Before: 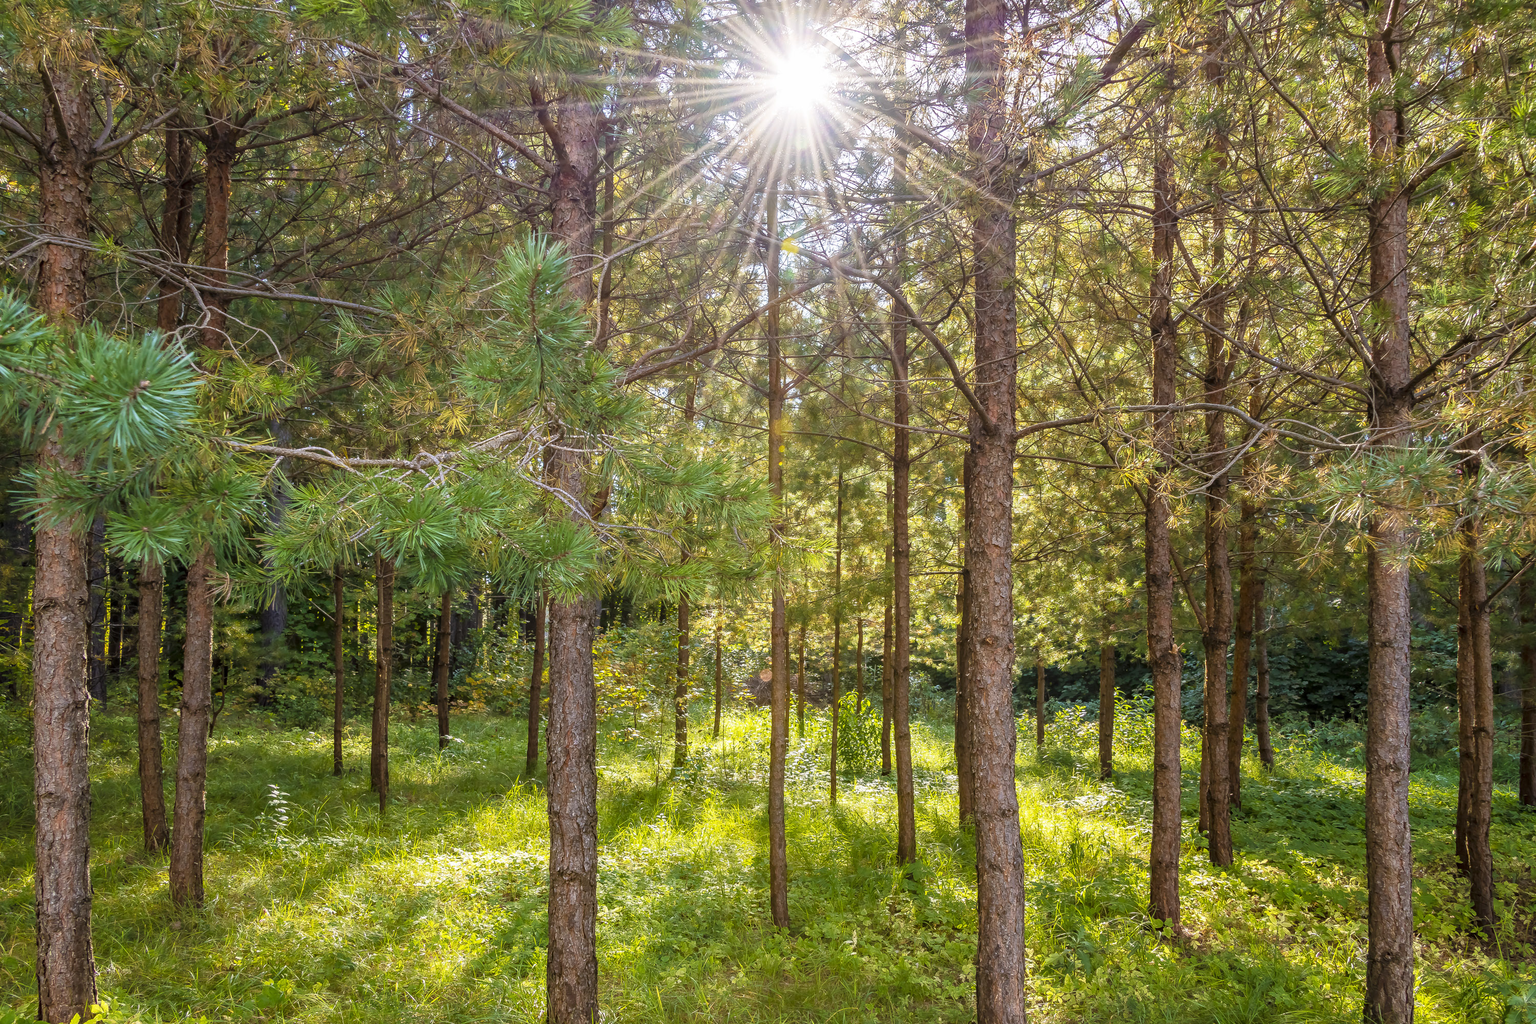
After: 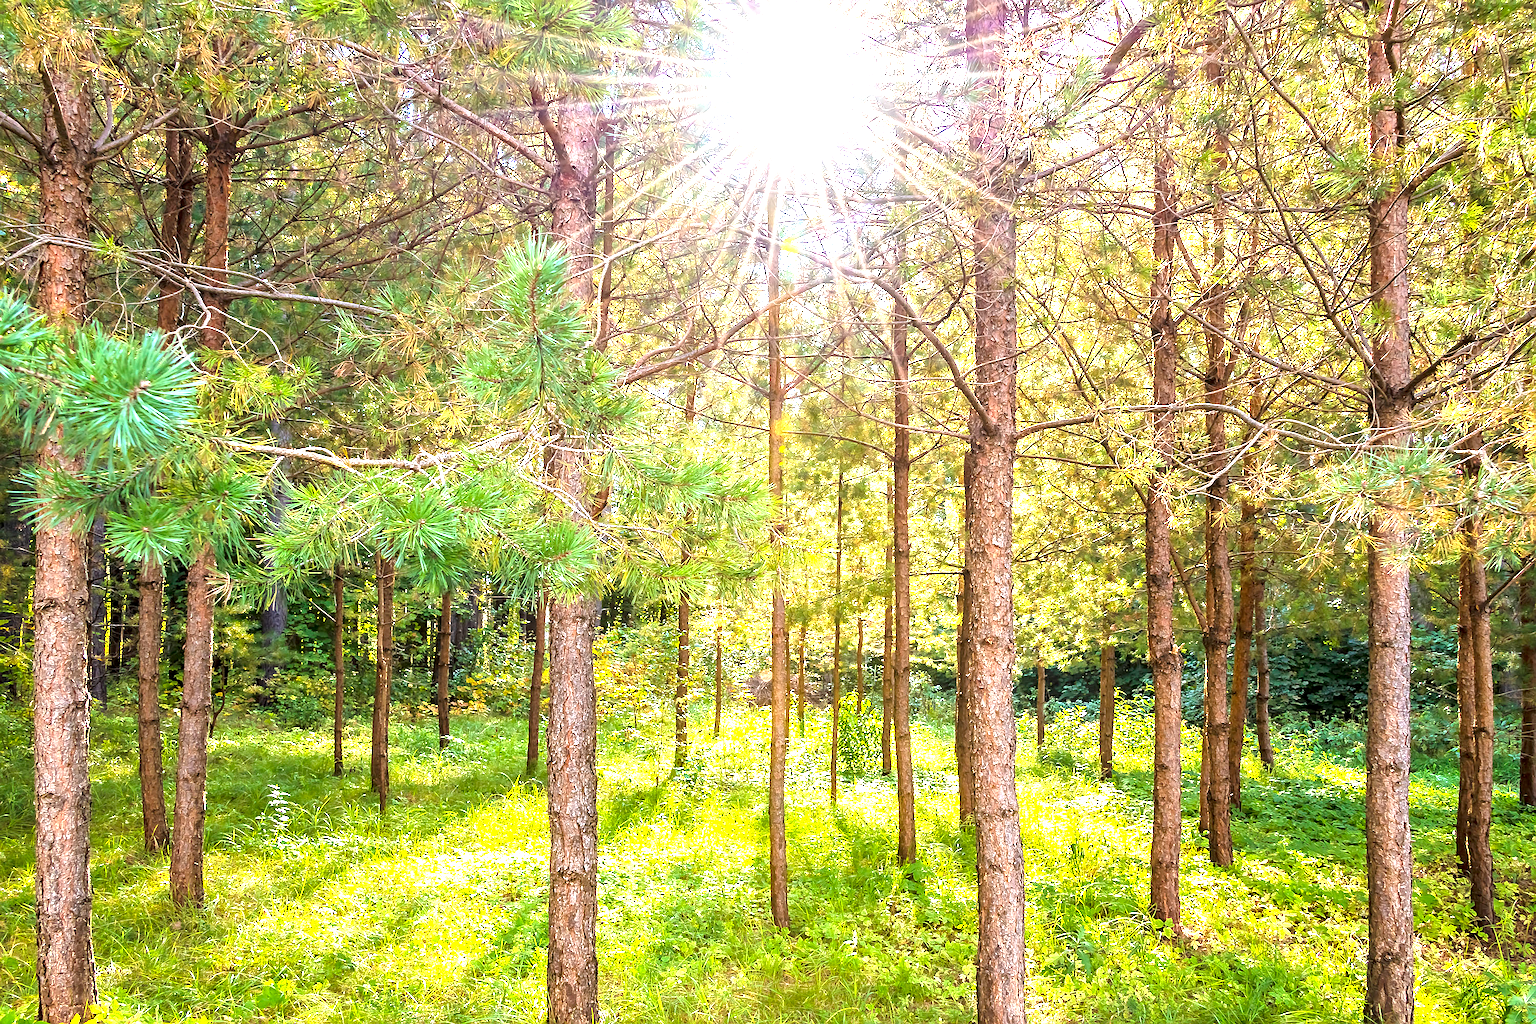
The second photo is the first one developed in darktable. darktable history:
exposure: black level correction 0, exposure 1.602 EV, compensate highlight preservation false
contrast equalizer: octaves 7, y [[0.5, 0.488, 0.462, 0.461, 0.491, 0.5], [0.5 ×6], [0.5 ×6], [0 ×6], [0 ×6]], mix -0.219
sharpen: on, module defaults
